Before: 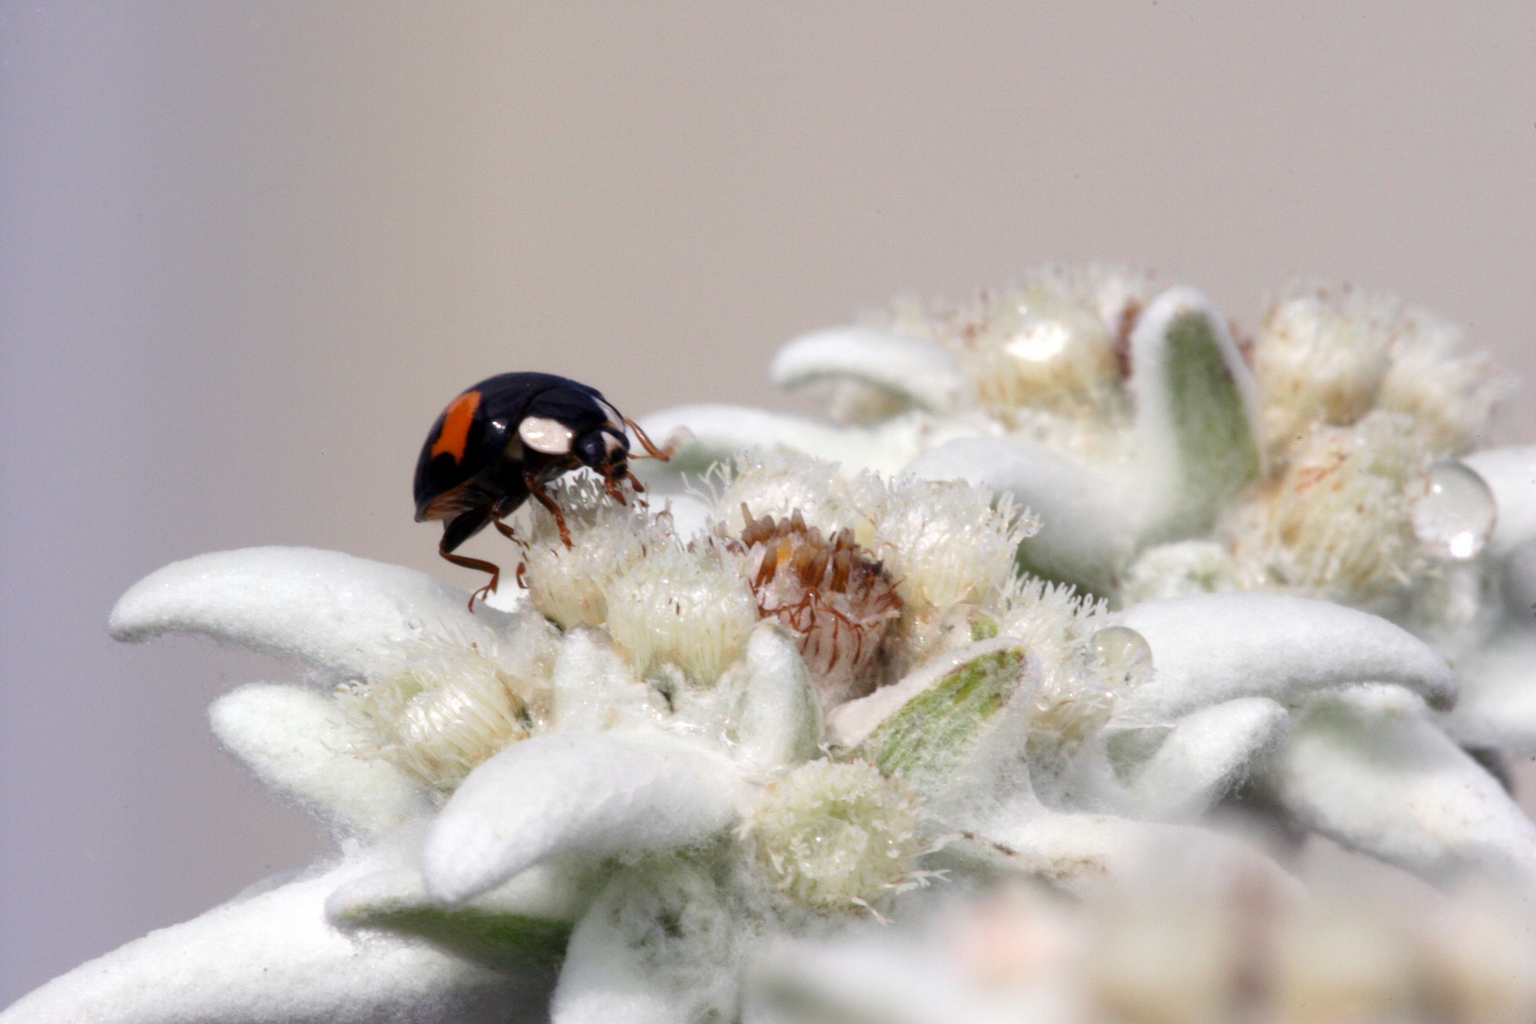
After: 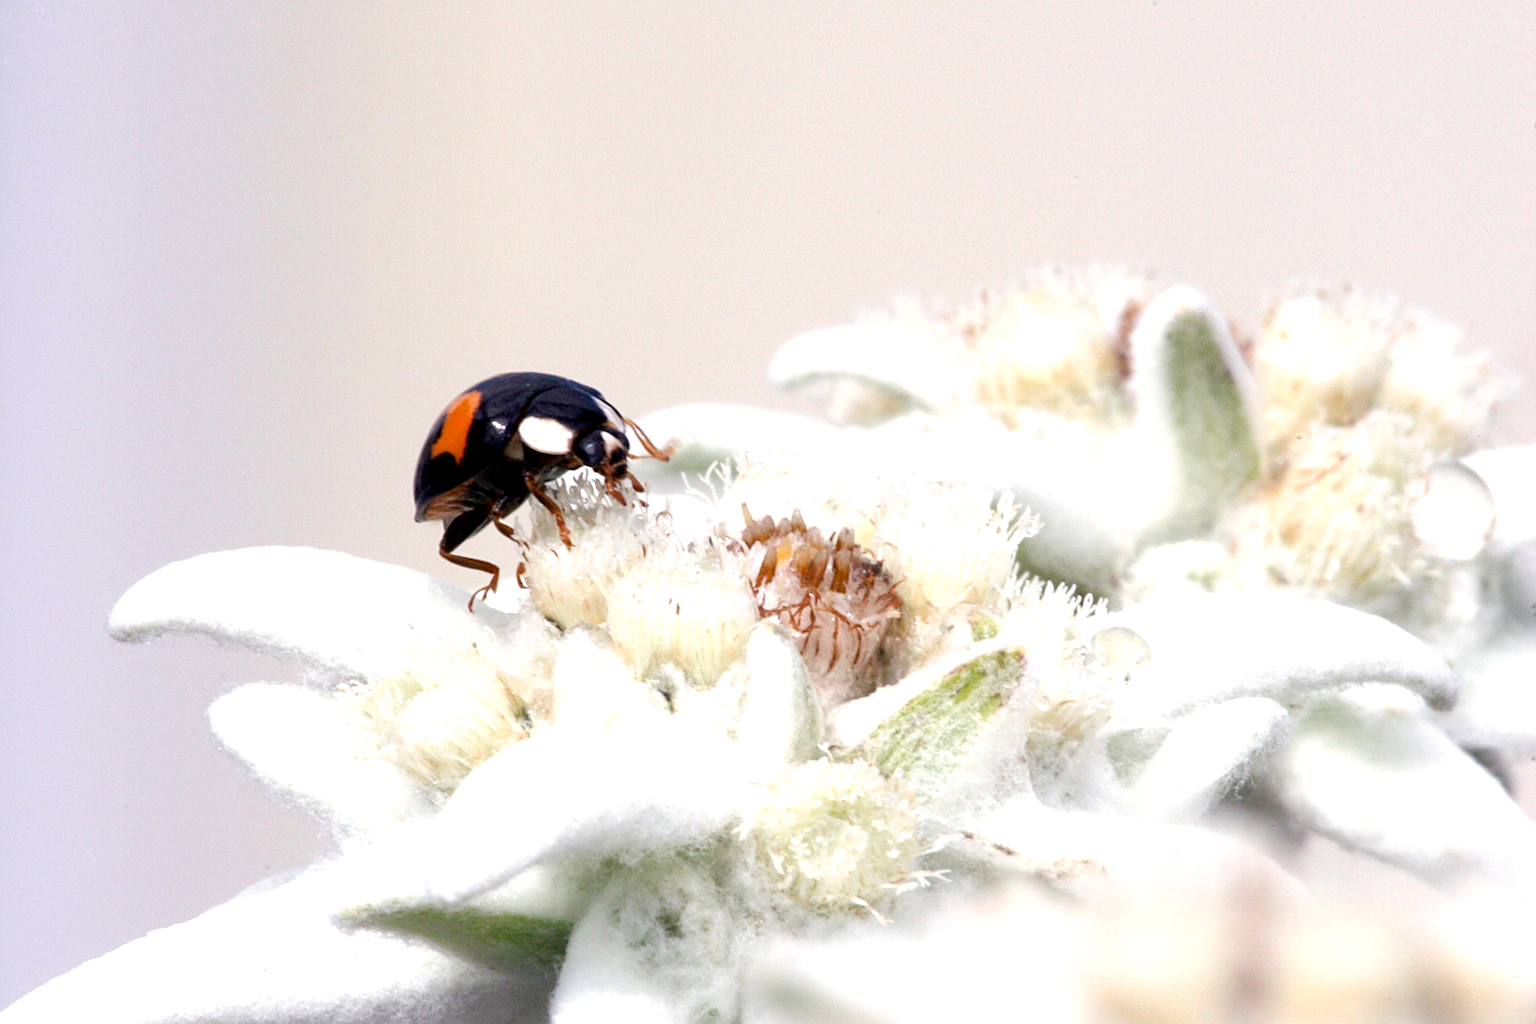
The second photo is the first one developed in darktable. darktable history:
exposure: black level correction 0.001, exposure 0.498 EV, compensate highlight preservation false
levels: levels [0, 0.48, 0.961]
sharpen: on, module defaults
